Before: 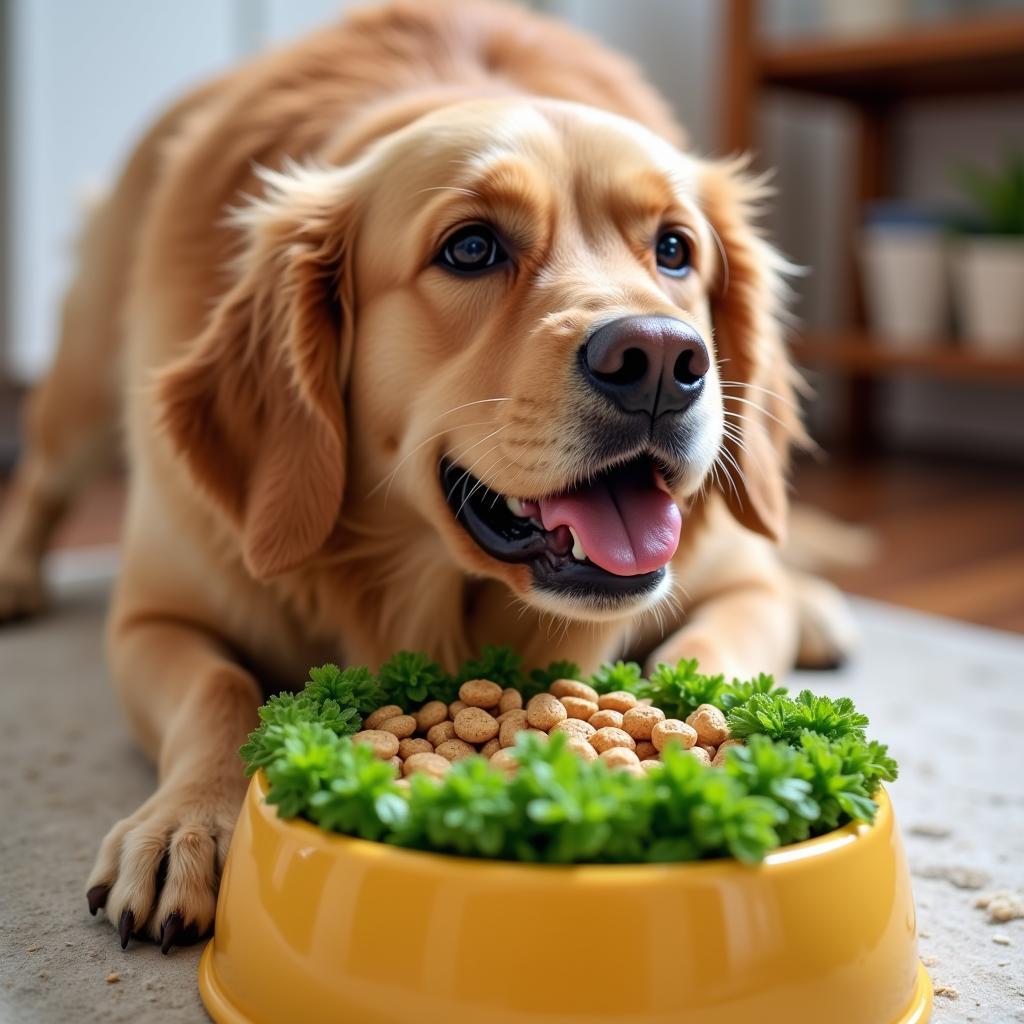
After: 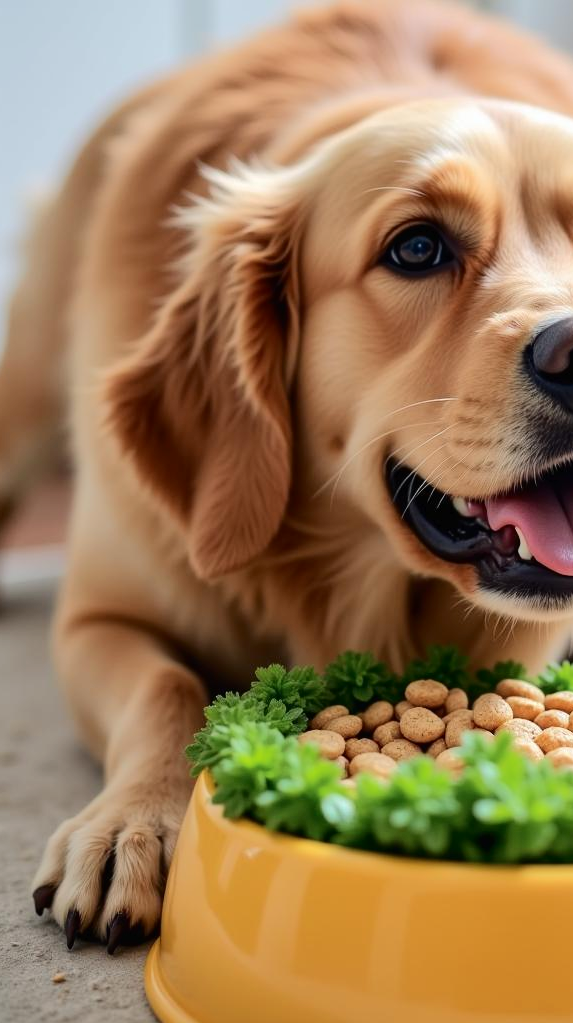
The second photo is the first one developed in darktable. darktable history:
tone curve: curves: ch0 [(0, 0) (0.003, 0.009) (0.011, 0.013) (0.025, 0.022) (0.044, 0.039) (0.069, 0.055) (0.1, 0.077) (0.136, 0.113) (0.177, 0.158) (0.224, 0.213) (0.277, 0.289) (0.335, 0.367) (0.399, 0.451) (0.468, 0.532) (0.543, 0.615) (0.623, 0.696) (0.709, 0.755) (0.801, 0.818) (0.898, 0.893) (1, 1)], color space Lab, independent channels, preserve colors none
crop: left 5.351%, right 38.637%
